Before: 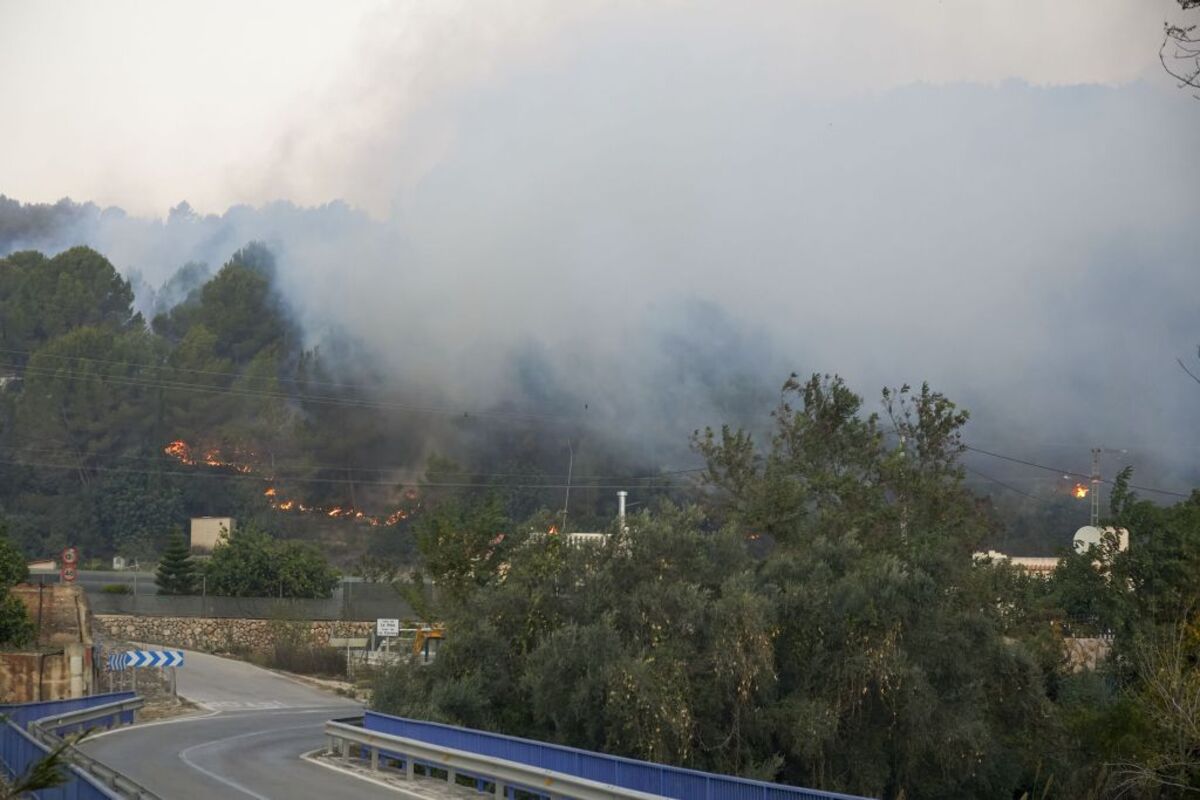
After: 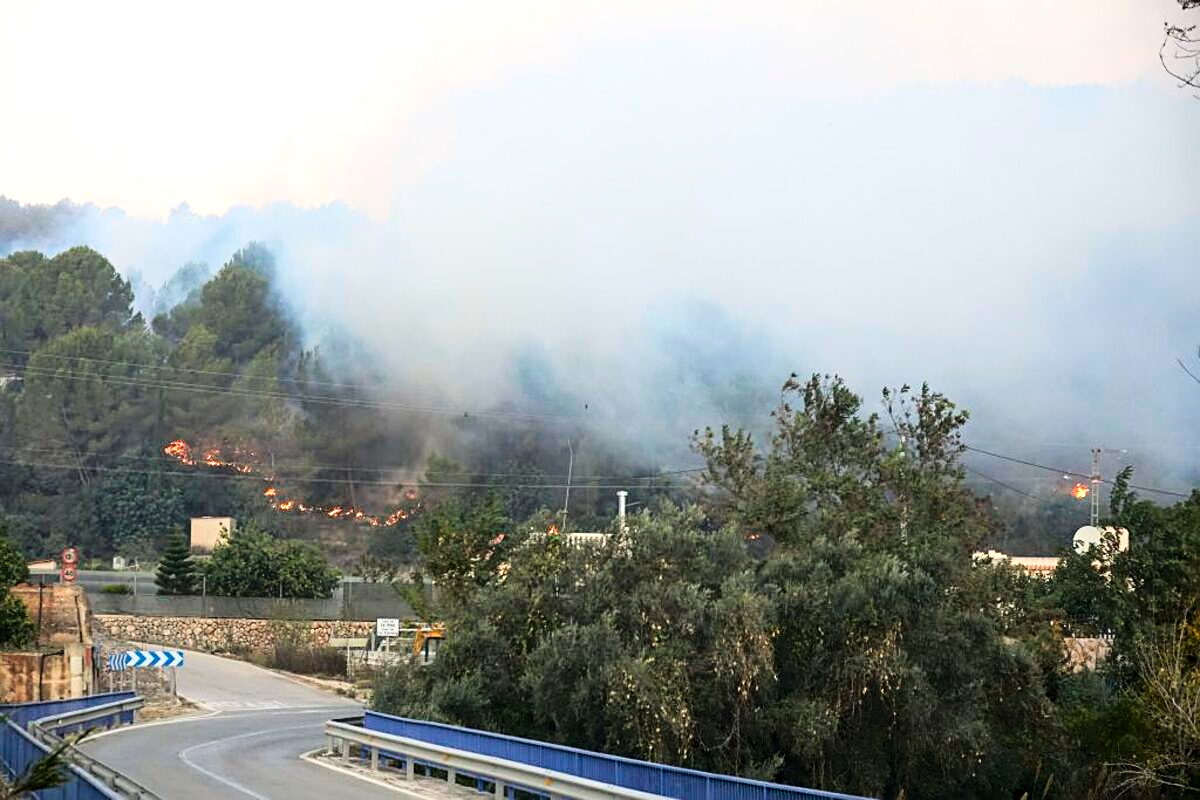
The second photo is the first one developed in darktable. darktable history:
sharpen: on, module defaults
base curve: curves: ch0 [(0, 0) (0.036, 0.025) (0.121, 0.166) (0.206, 0.329) (0.605, 0.79) (1, 1)]
exposure: black level correction 0, exposure 0.499 EV, compensate highlight preservation false
